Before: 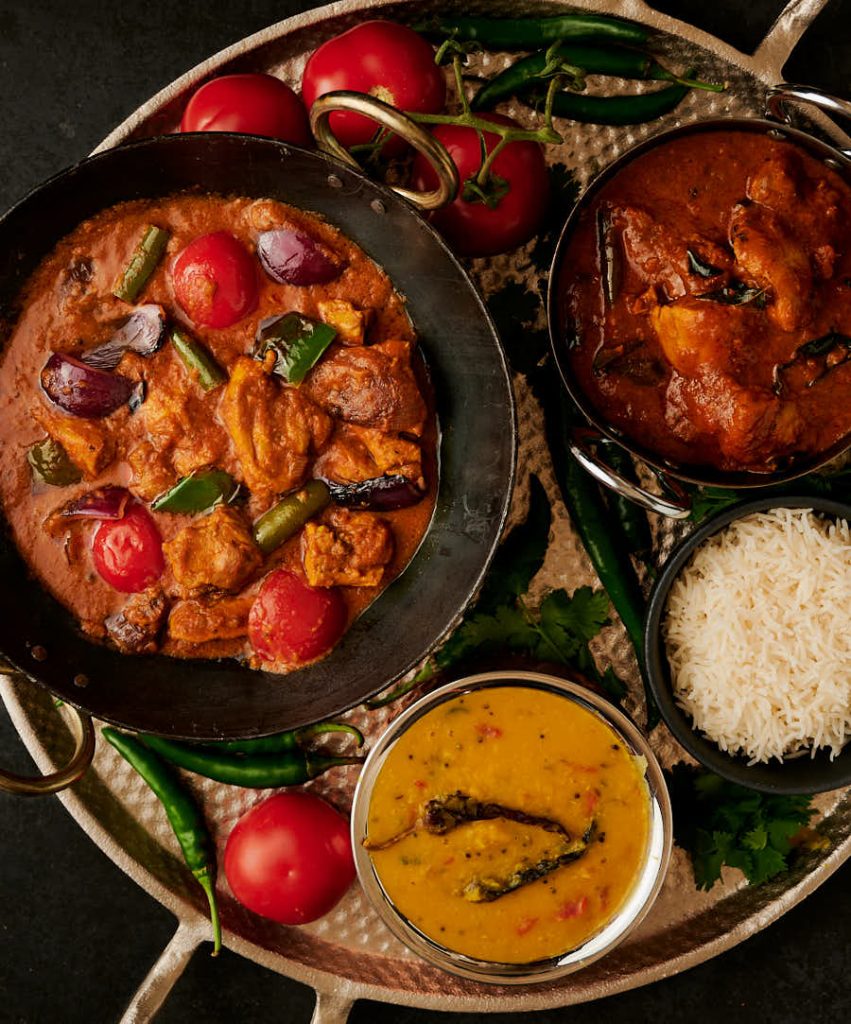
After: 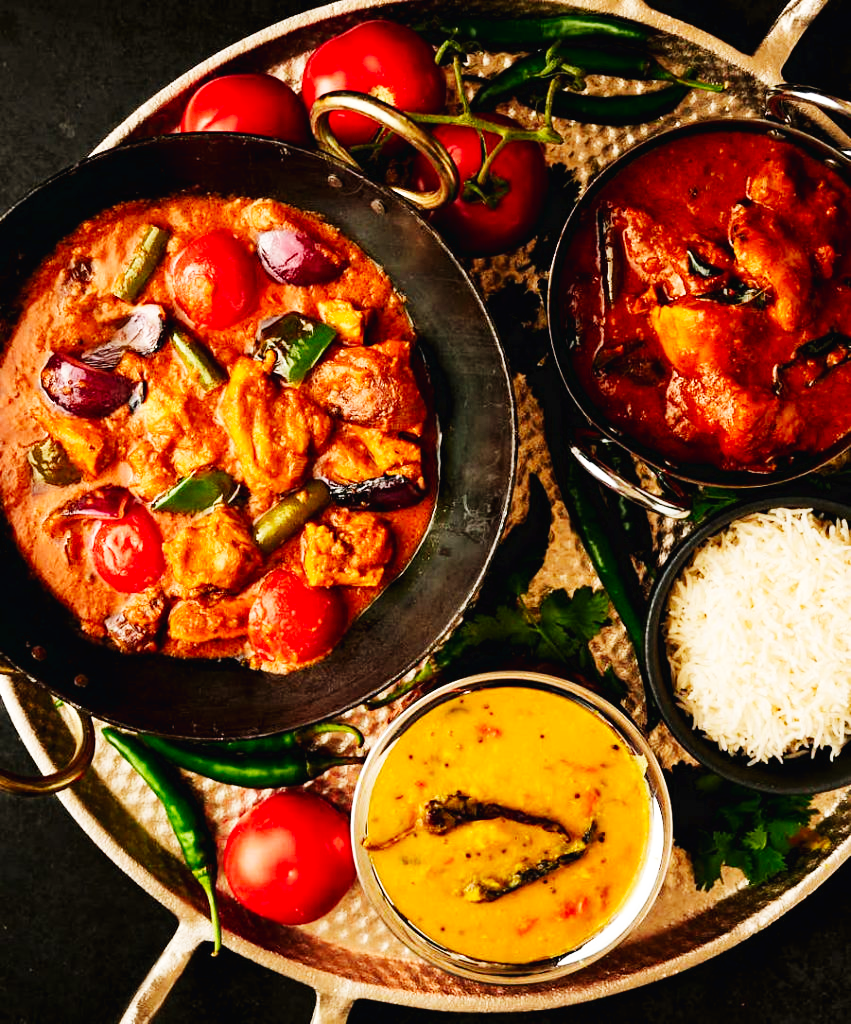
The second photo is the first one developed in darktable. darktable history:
white balance: emerald 1
base curve: curves: ch0 [(0, 0.003) (0.001, 0.002) (0.006, 0.004) (0.02, 0.022) (0.048, 0.086) (0.094, 0.234) (0.162, 0.431) (0.258, 0.629) (0.385, 0.8) (0.548, 0.918) (0.751, 0.988) (1, 1)], preserve colors none
